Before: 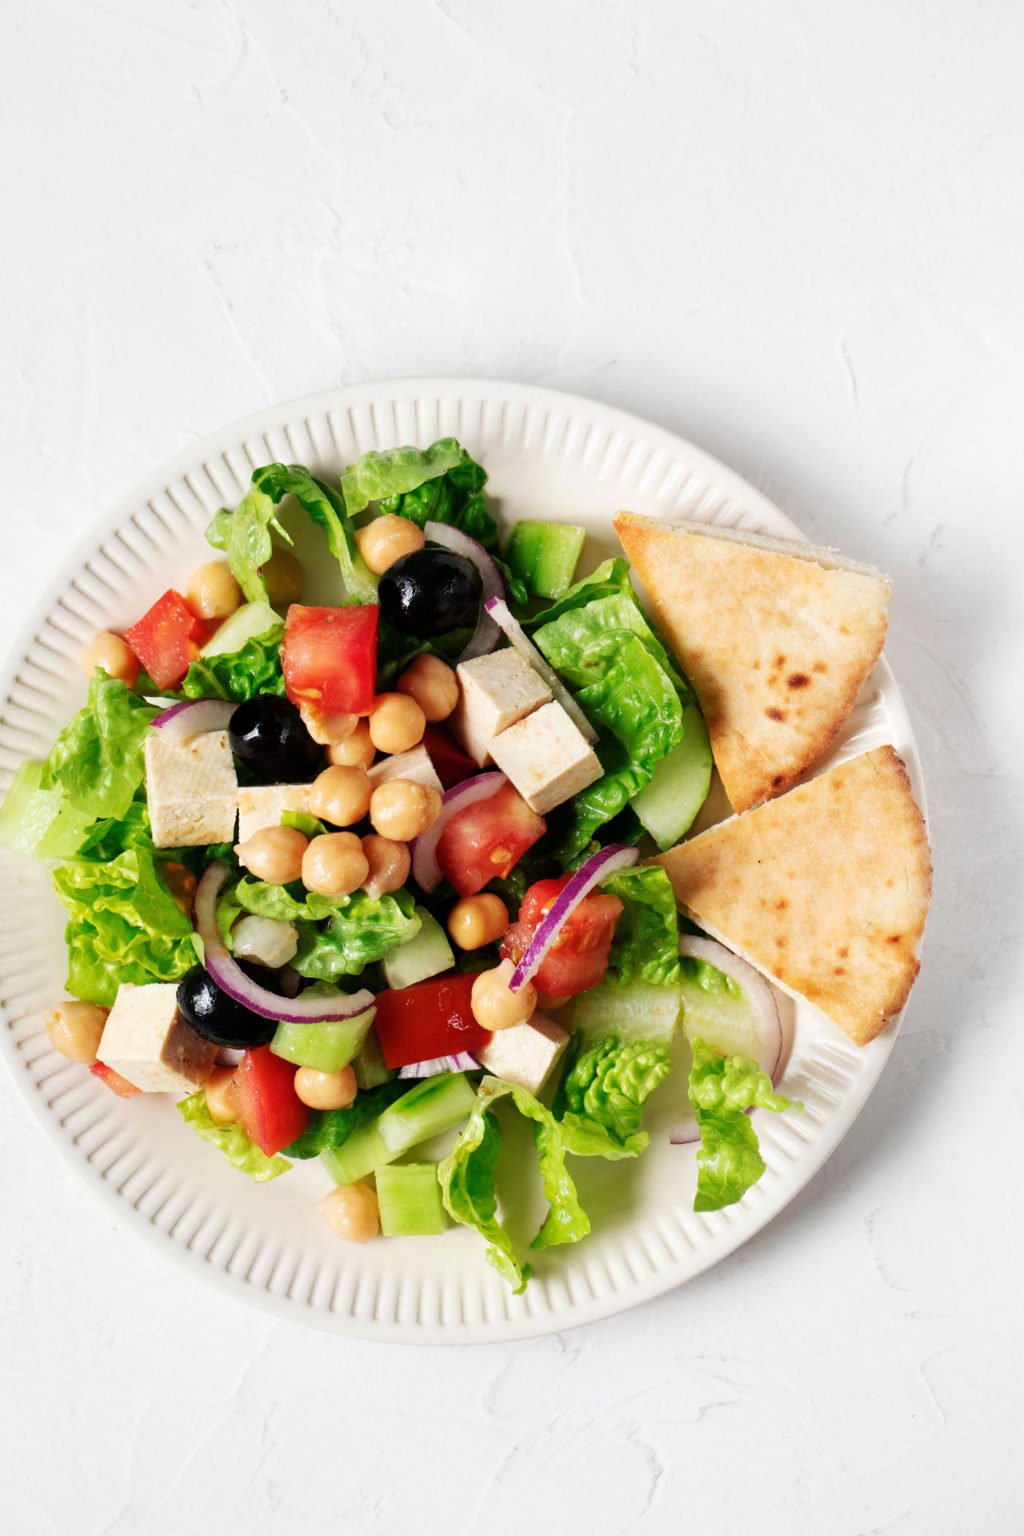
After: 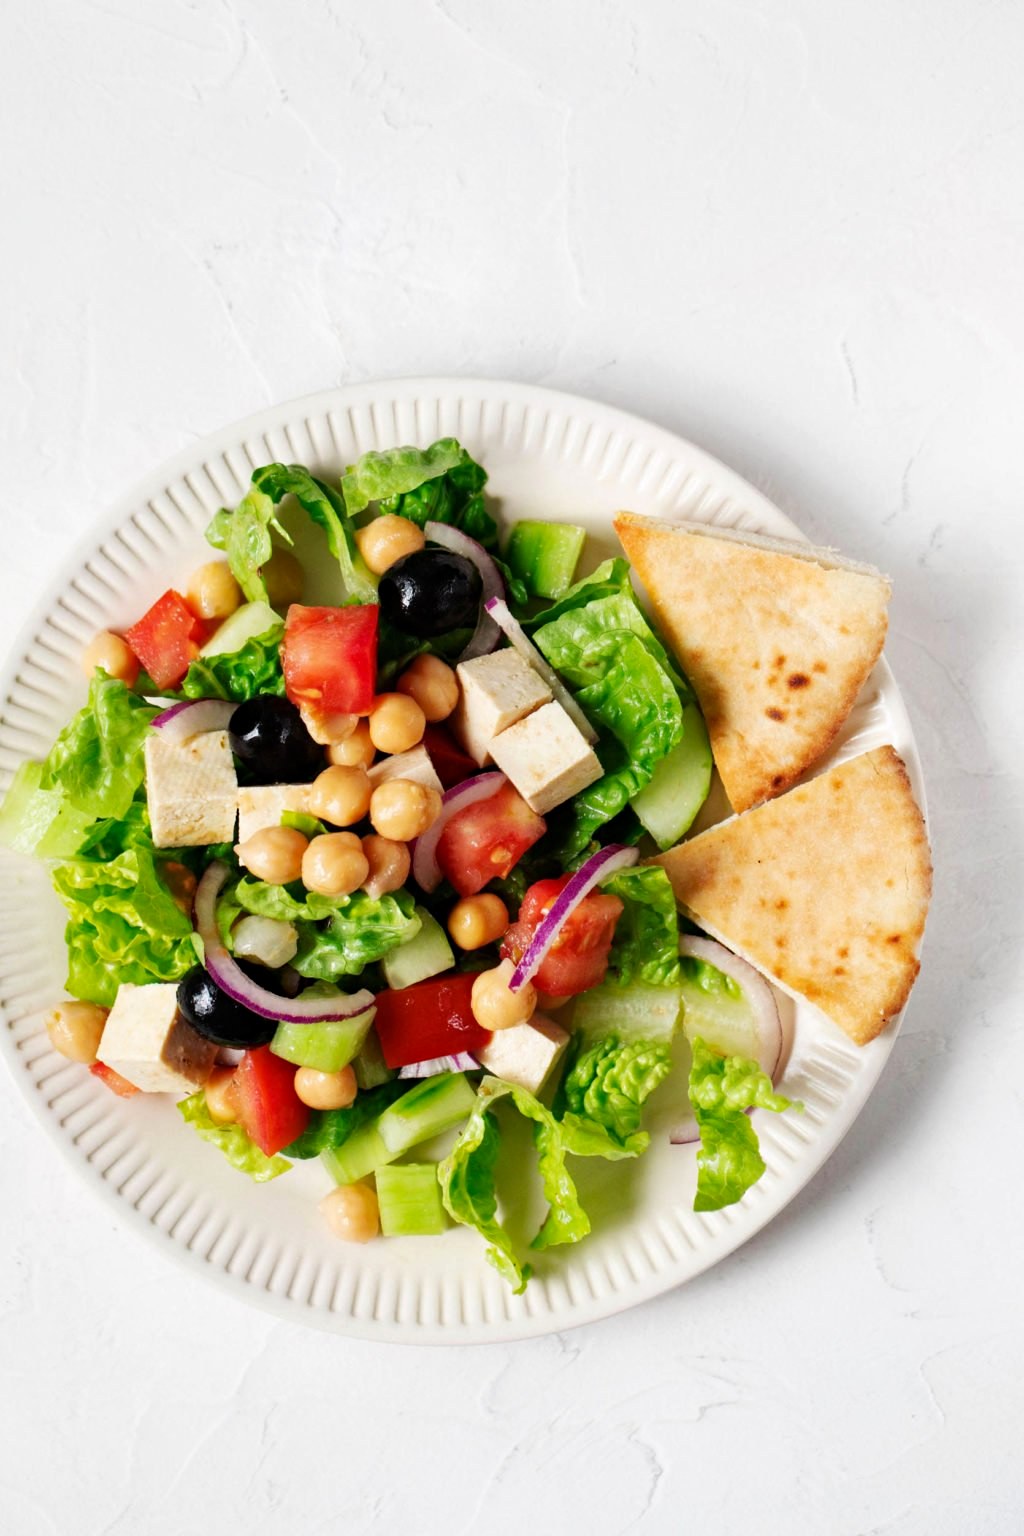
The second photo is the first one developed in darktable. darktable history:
haze removal: strength 0.285, distance 0.251, compatibility mode true, adaptive false
